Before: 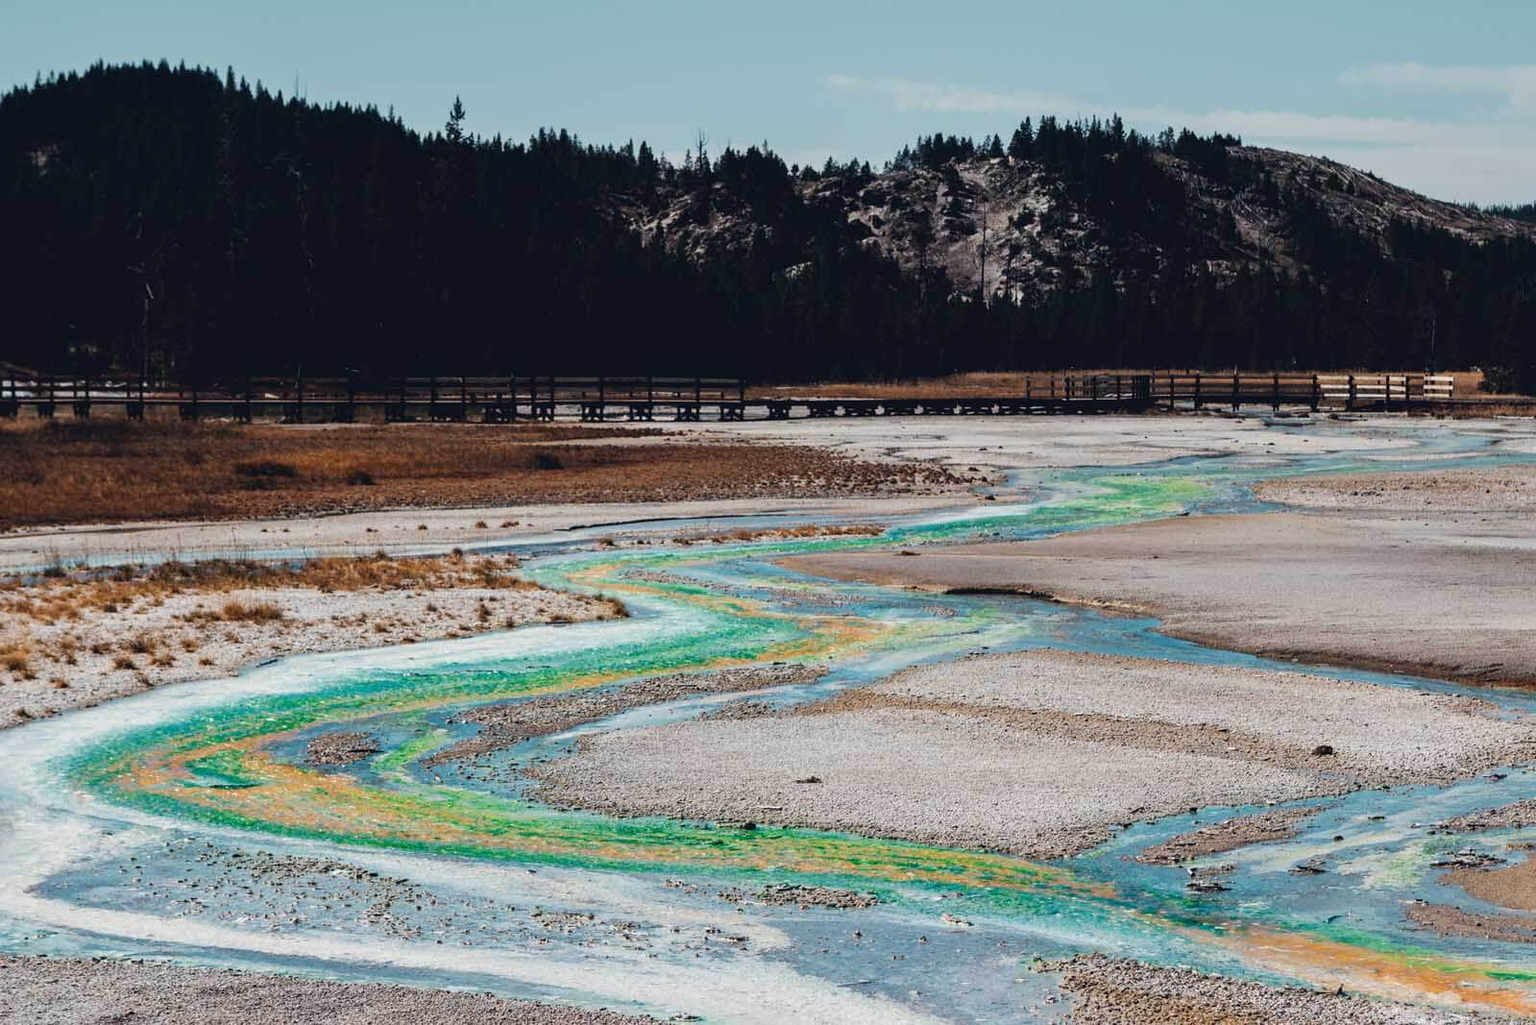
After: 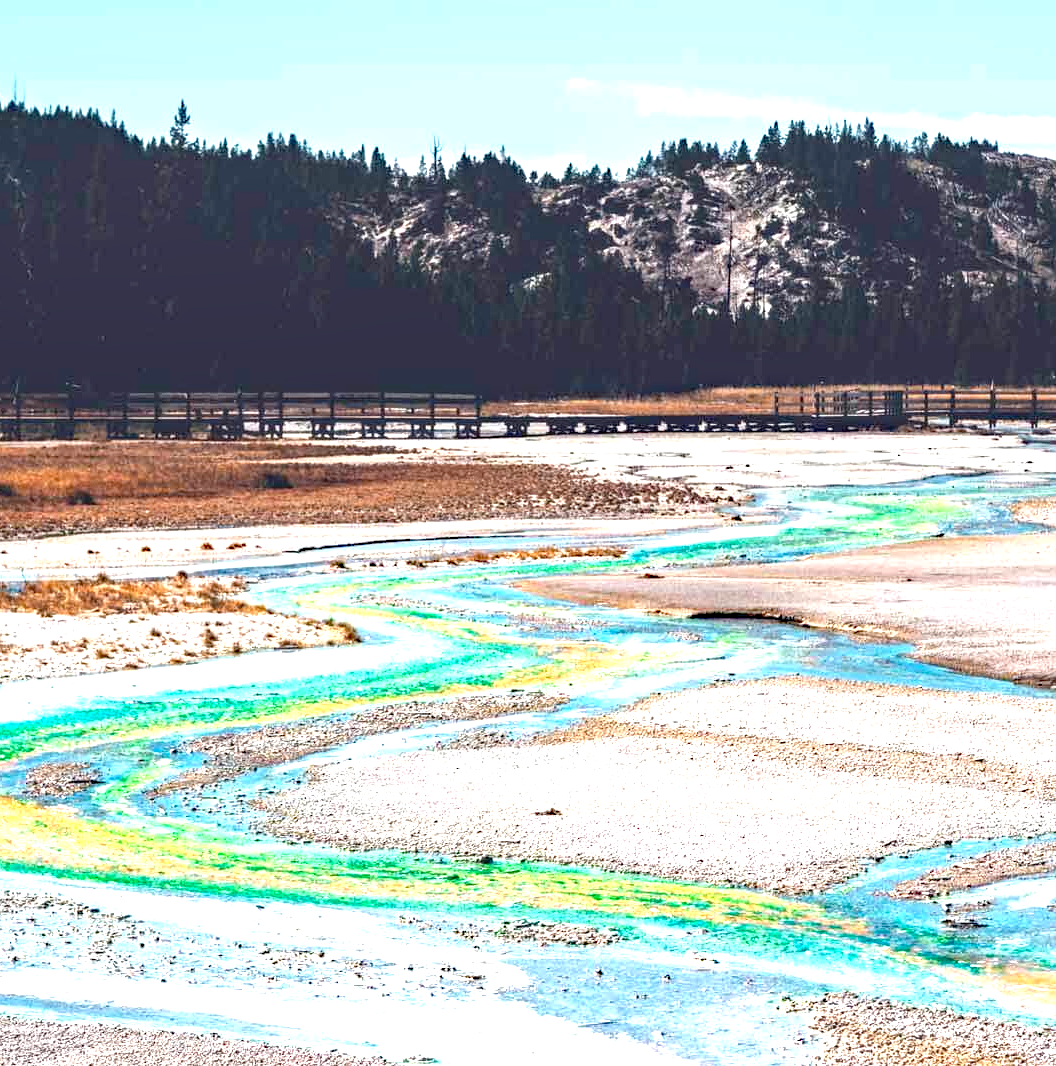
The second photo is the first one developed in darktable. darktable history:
local contrast: detail 110%
crop and rotate: left 18.442%, right 15.508%
exposure: black level correction 0, exposure 1.675 EV, compensate exposure bias true, compensate highlight preservation false
haze removal: strength 0.29, distance 0.25, compatibility mode true, adaptive false
